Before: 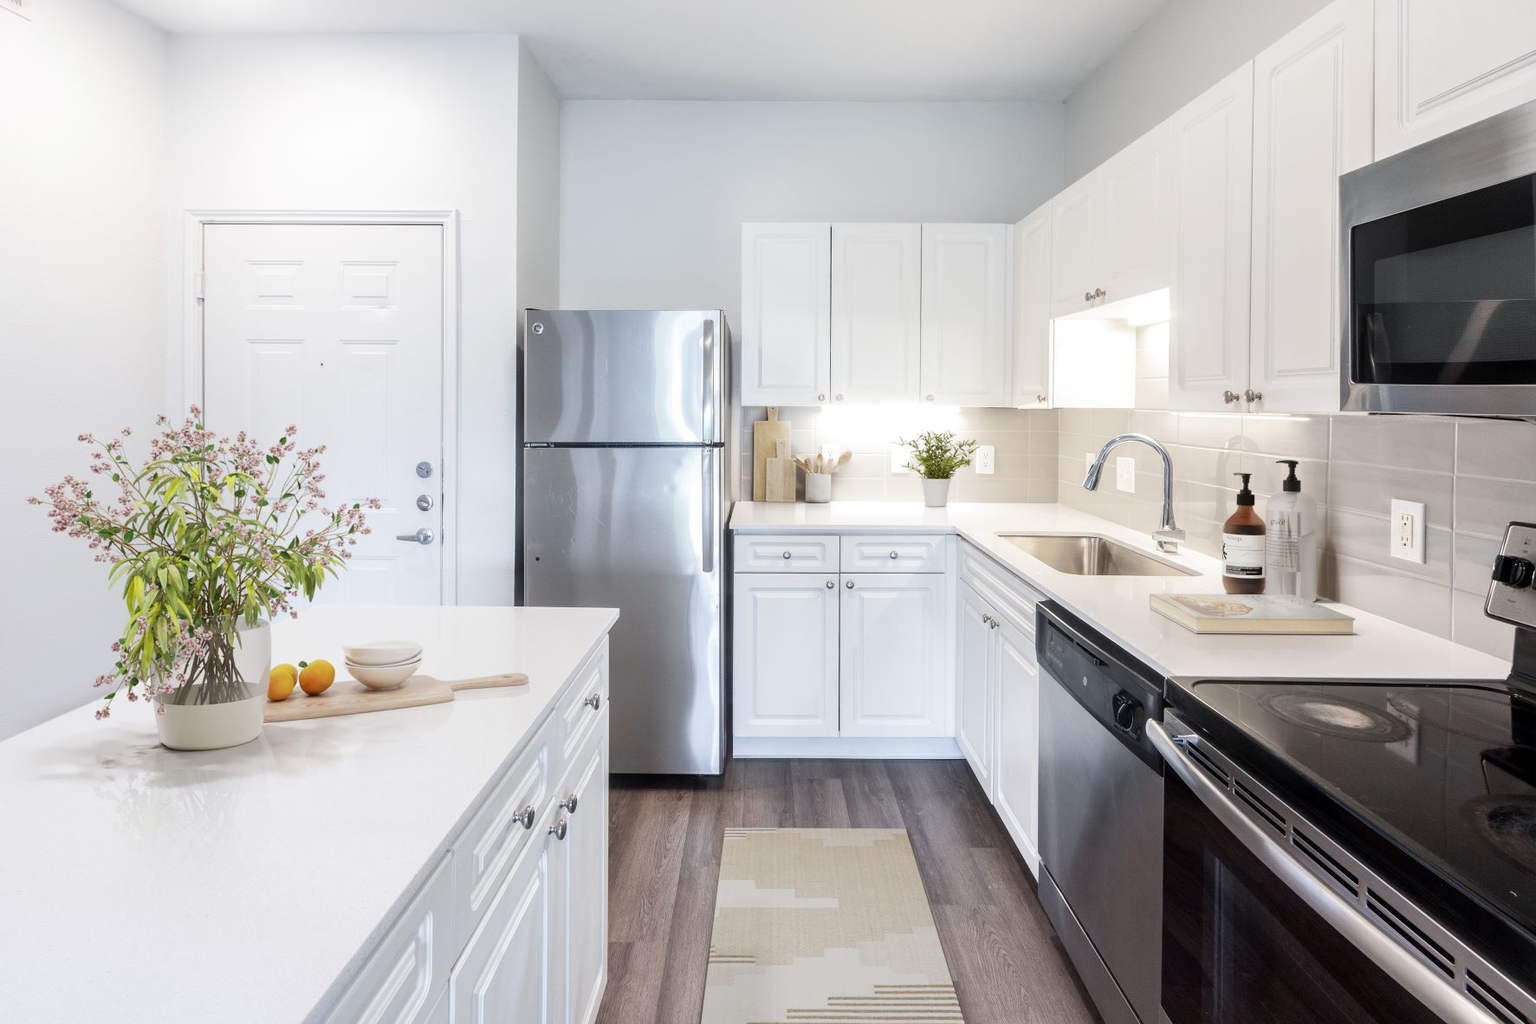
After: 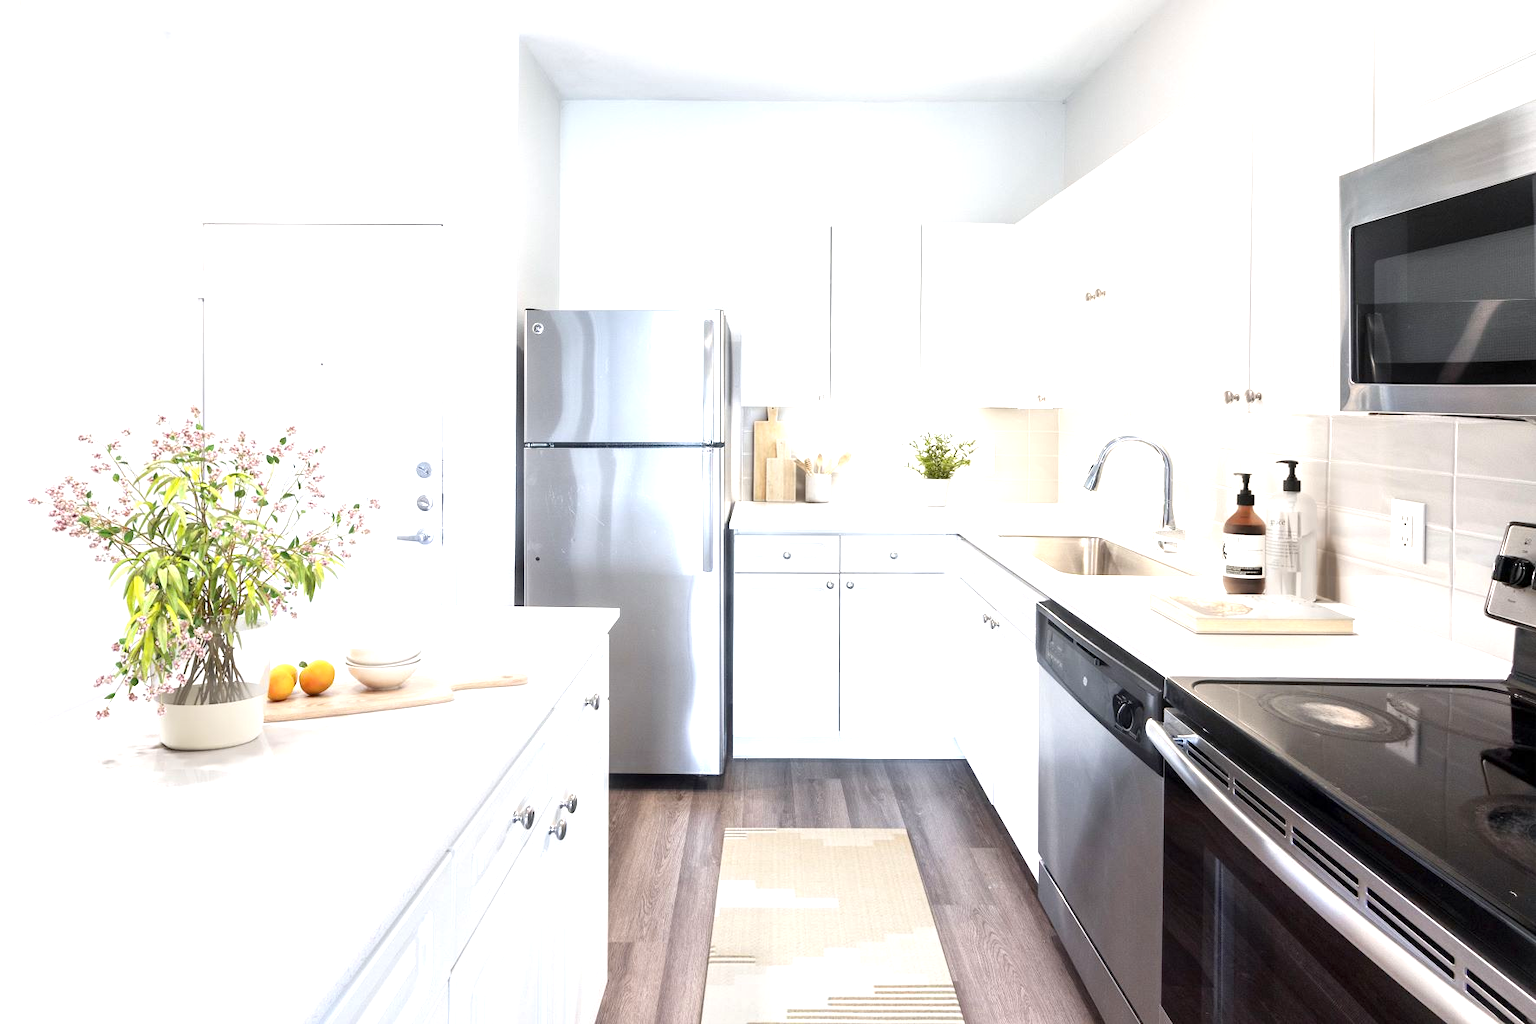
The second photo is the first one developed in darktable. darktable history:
exposure: exposure 0.943 EV, compensate highlight preservation false
